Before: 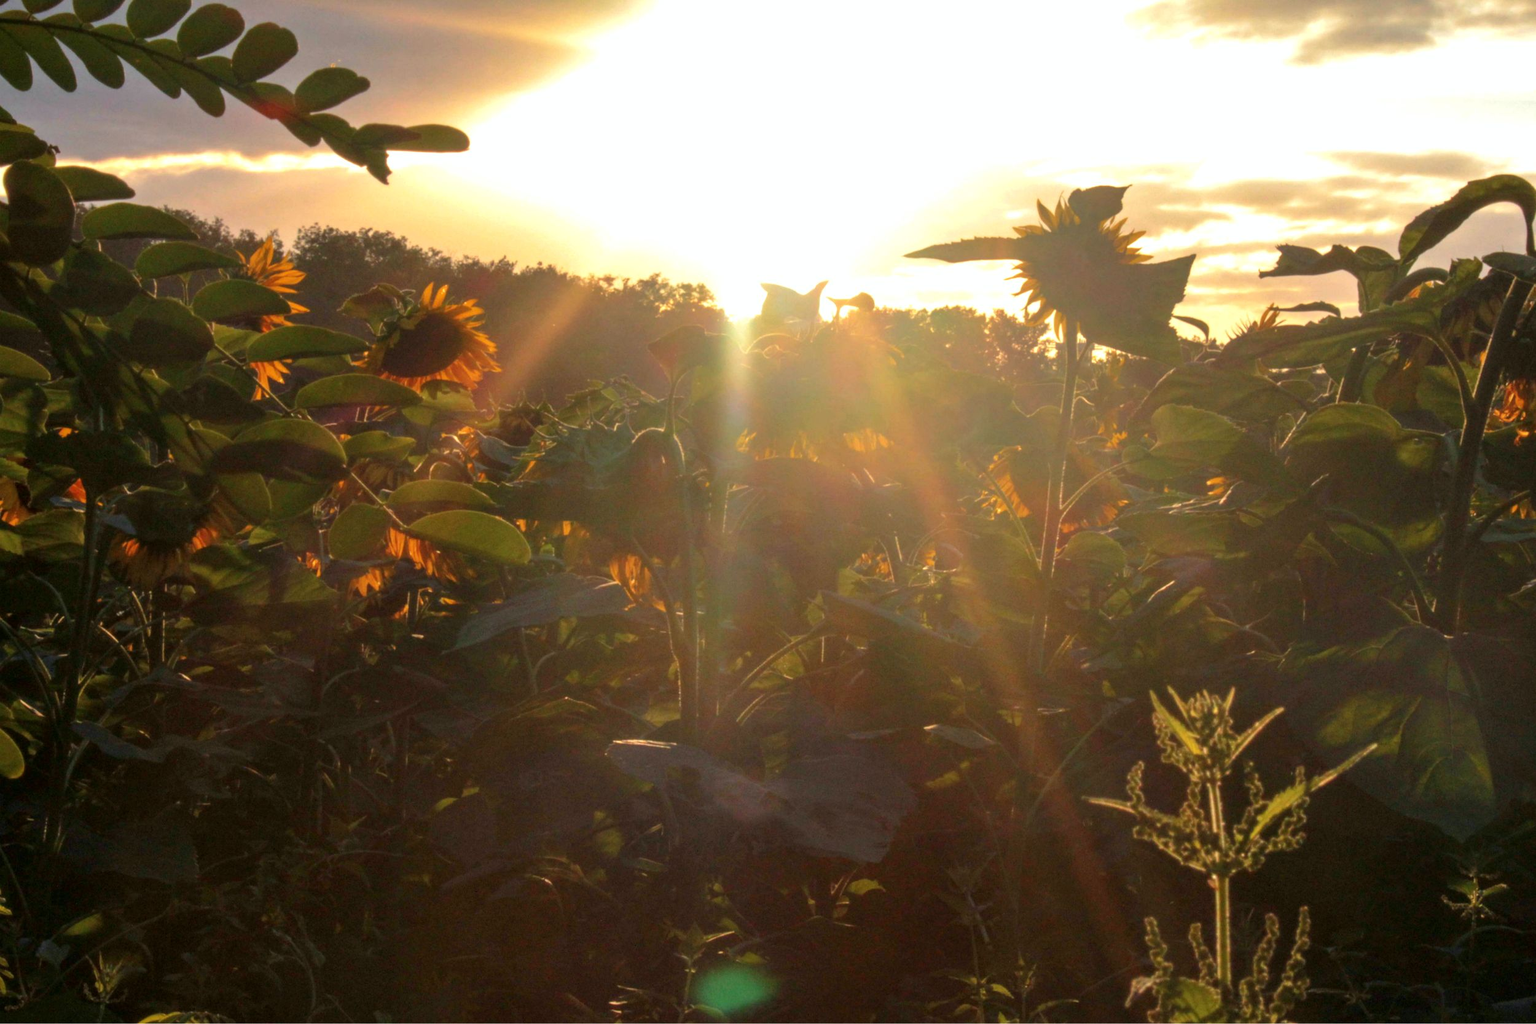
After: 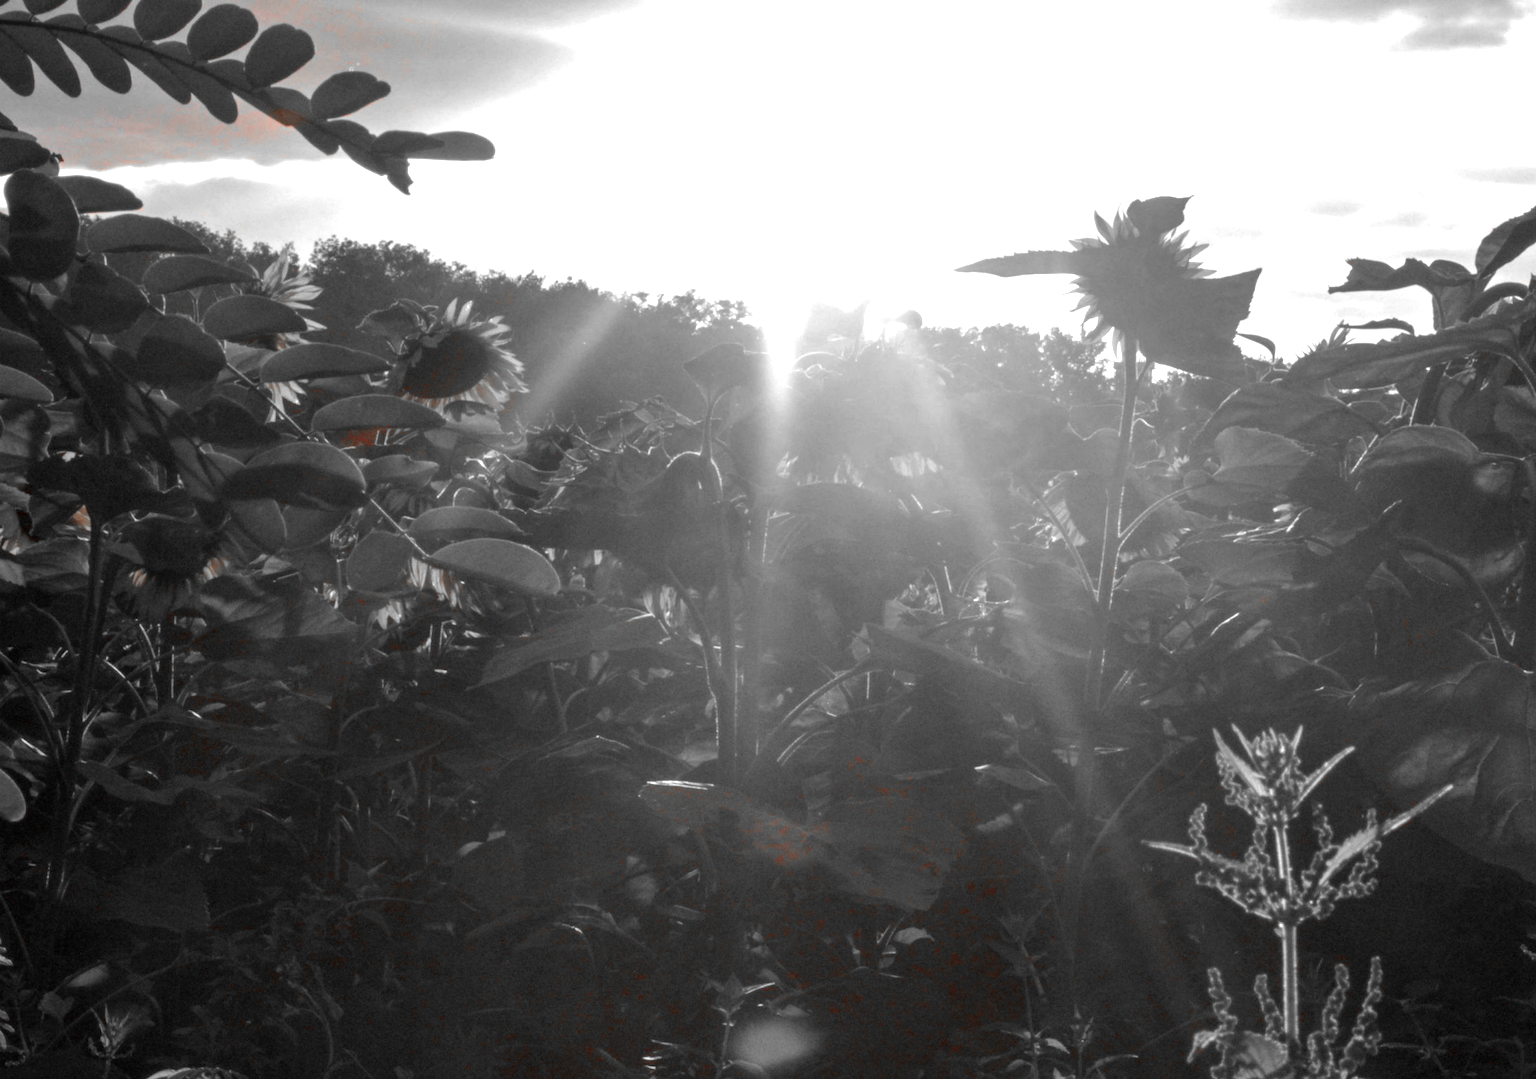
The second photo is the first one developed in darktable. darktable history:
crop and rotate: right 5.167%
color zones: curves: ch1 [(0, 0.006) (0.094, 0.285) (0.171, 0.001) (0.429, 0.001) (0.571, 0.003) (0.714, 0.004) (0.857, 0.004) (1, 0.006)]
color balance rgb: linear chroma grading › global chroma 25%, perceptual saturation grading › global saturation 45%, perceptual saturation grading › highlights -50%, perceptual saturation grading › shadows 30%, perceptual brilliance grading › global brilliance 18%, global vibrance 40%
